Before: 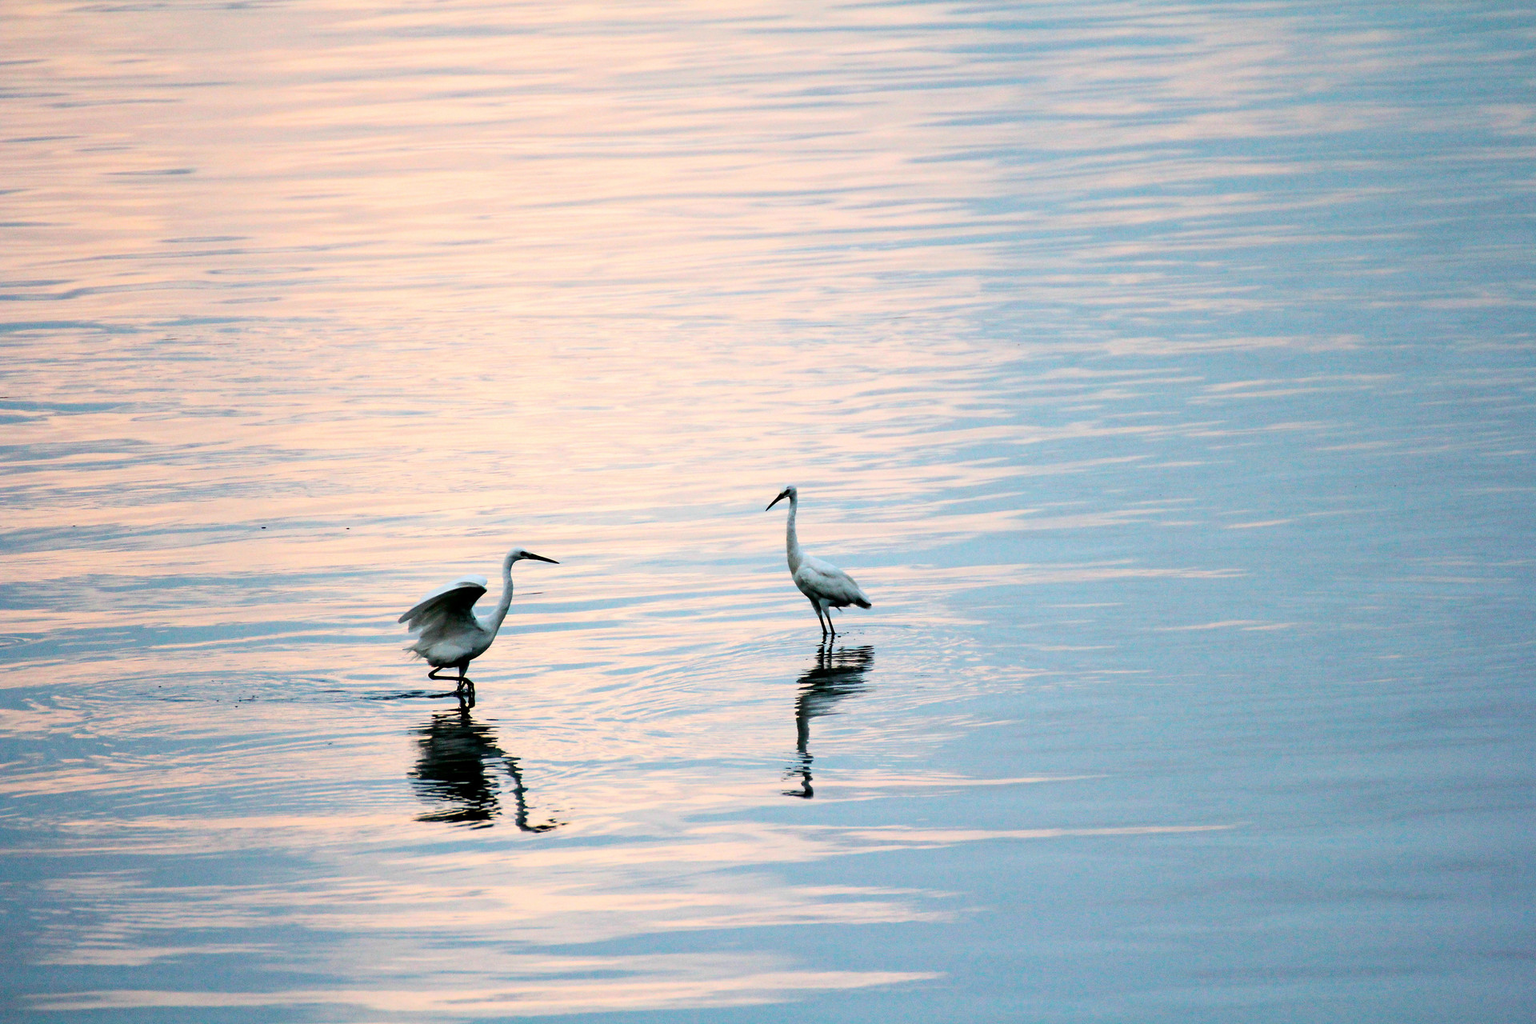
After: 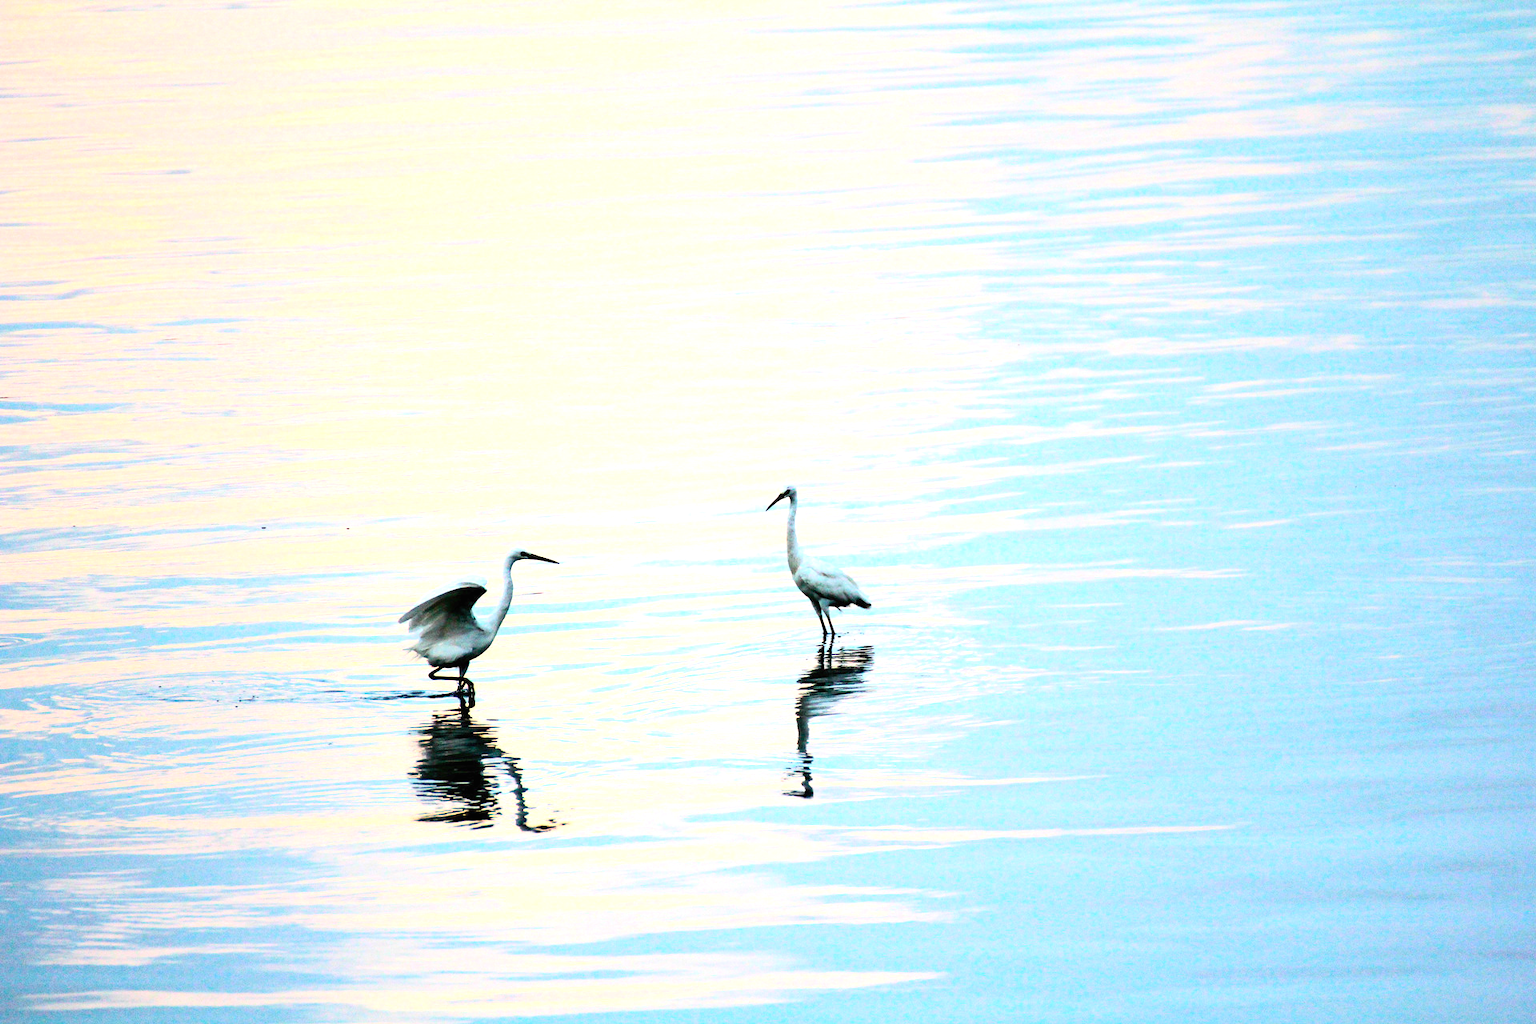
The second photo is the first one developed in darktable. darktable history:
contrast brightness saturation: contrast 0.2, brightness 0.158, saturation 0.224
exposure: black level correction 0, exposure 0.703 EV, compensate exposure bias true, compensate highlight preservation false
